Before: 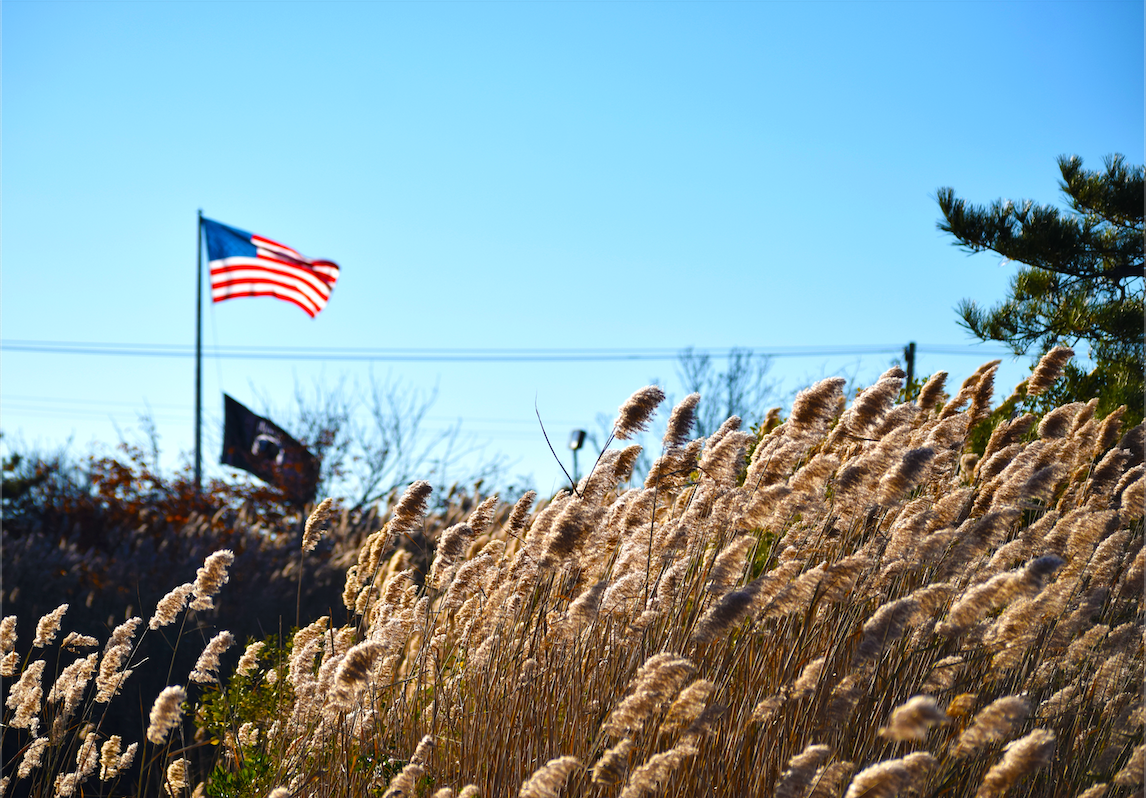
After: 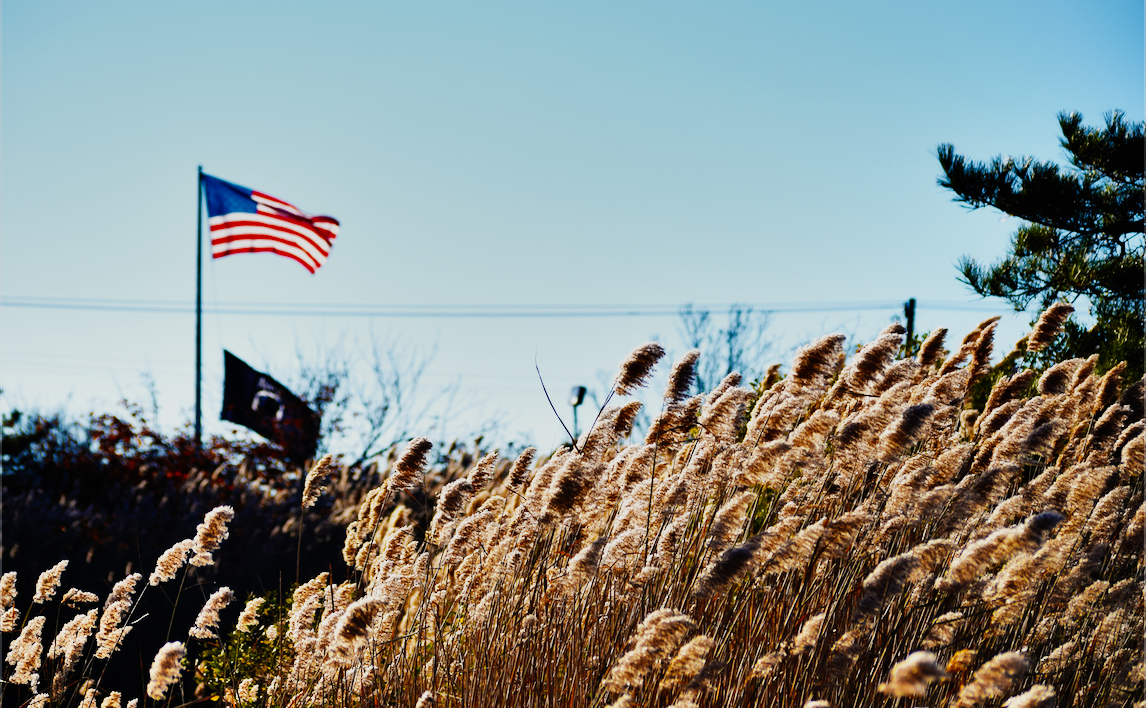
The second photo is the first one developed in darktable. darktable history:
shadows and highlights: soften with gaussian
crop and rotate: top 5.609%, bottom 5.609%
sigmoid: contrast 1.81, skew -0.21, preserve hue 0%, red attenuation 0.1, red rotation 0.035, green attenuation 0.1, green rotation -0.017, blue attenuation 0.15, blue rotation -0.052, base primaries Rec2020
